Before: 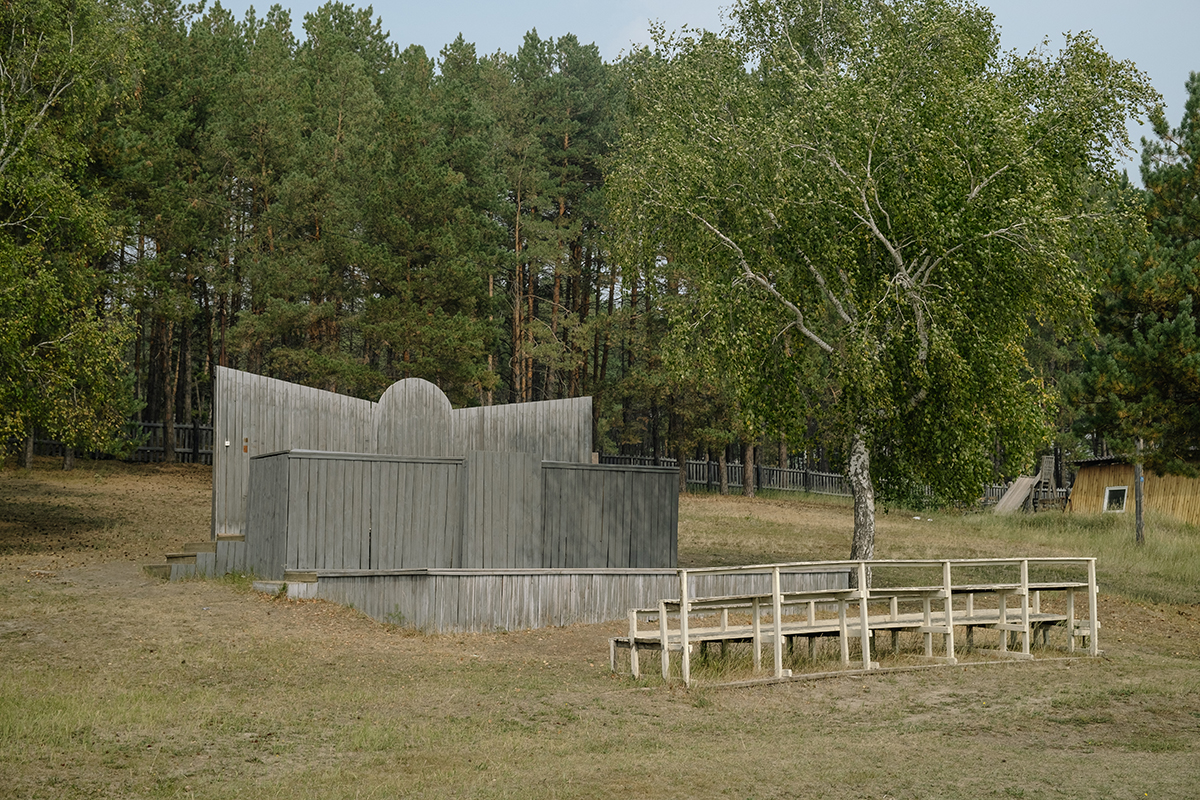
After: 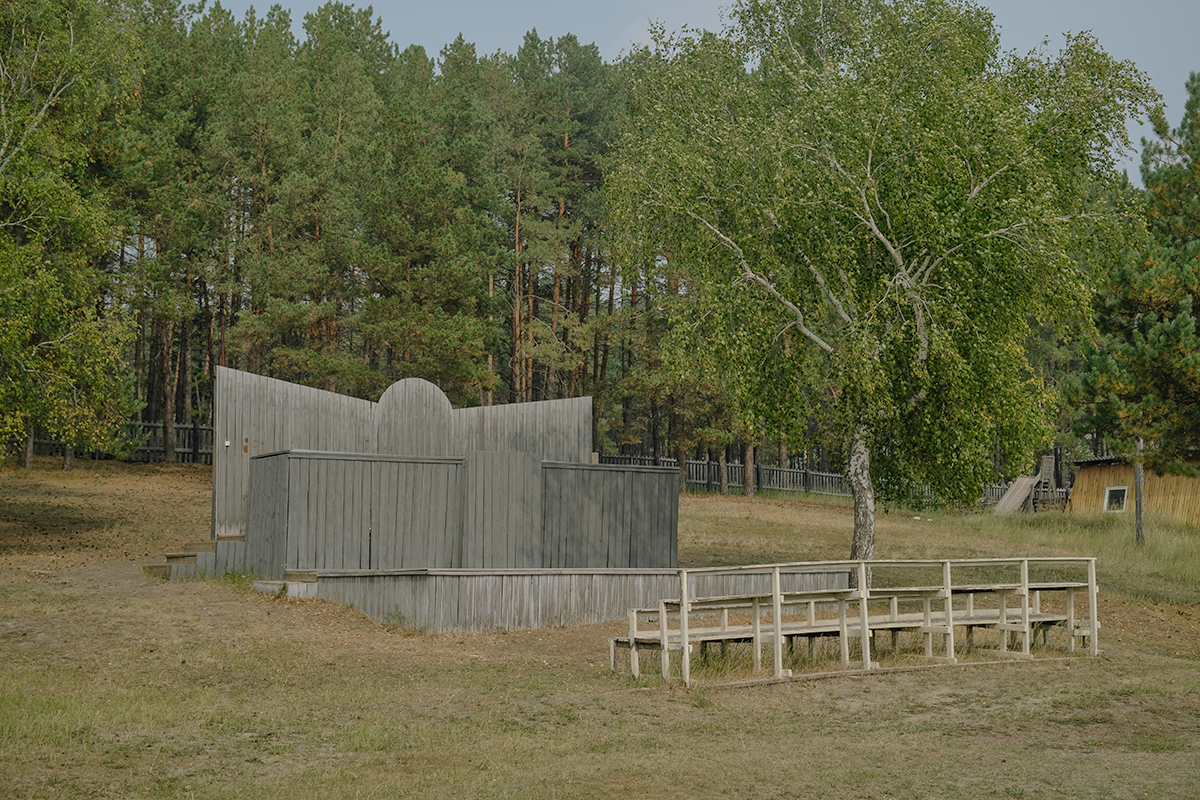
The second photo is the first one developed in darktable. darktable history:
shadows and highlights: on, module defaults
tone equalizer: -8 EV 0.25 EV, -7 EV 0.417 EV, -6 EV 0.417 EV, -5 EV 0.25 EV, -3 EV -0.25 EV, -2 EV -0.417 EV, -1 EV -0.417 EV, +0 EV -0.25 EV, edges refinement/feathering 500, mask exposure compensation -1.57 EV, preserve details guided filter
